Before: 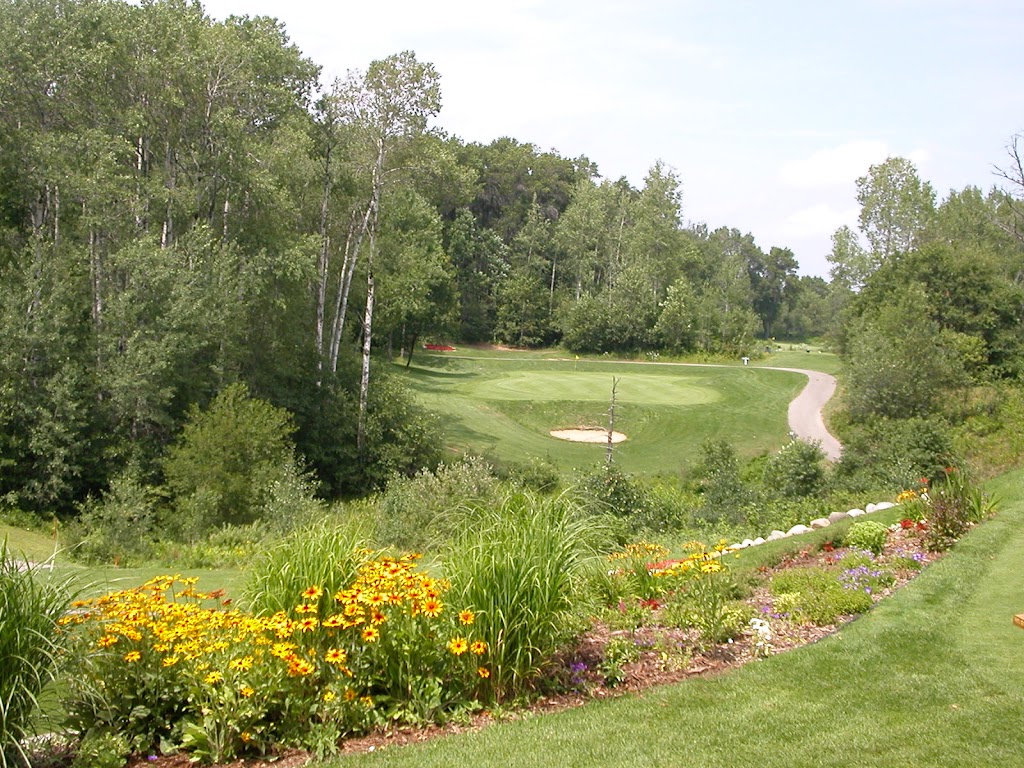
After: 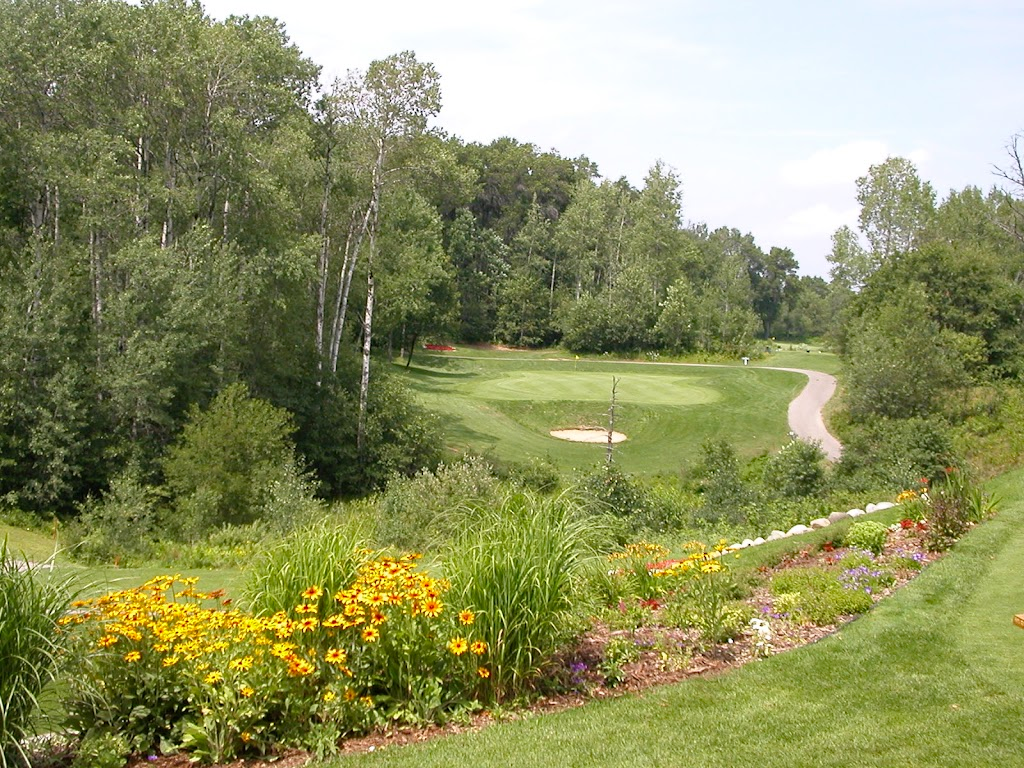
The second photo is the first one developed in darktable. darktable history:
haze removal: strength 0.291, distance 0.245, compatibility mode true, adaptive false
